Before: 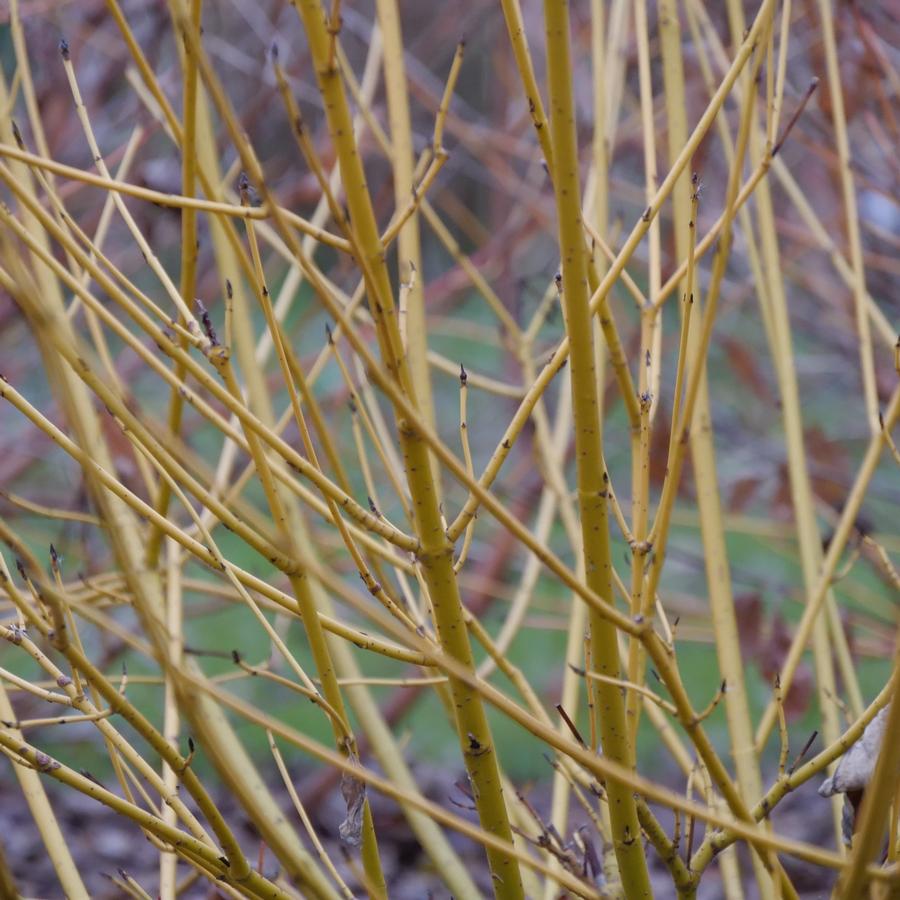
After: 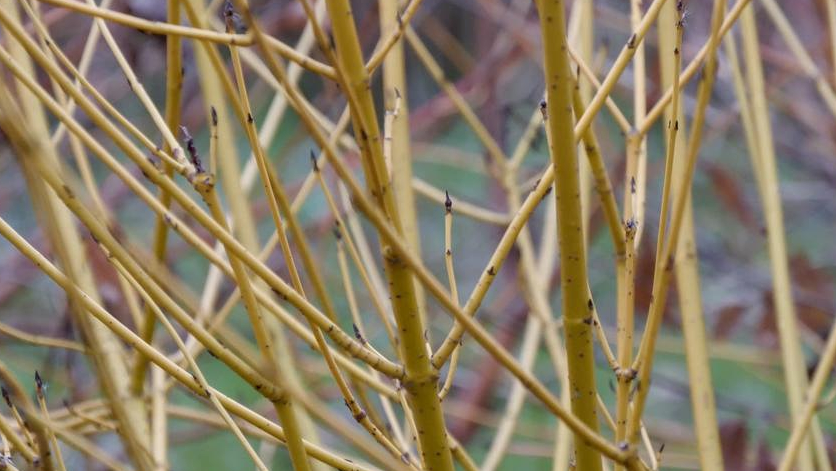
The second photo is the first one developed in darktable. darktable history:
crop: left 1.744%, top 19.225%, right 5.069%, bottom 28.357%
local contrast: on, module defaults
